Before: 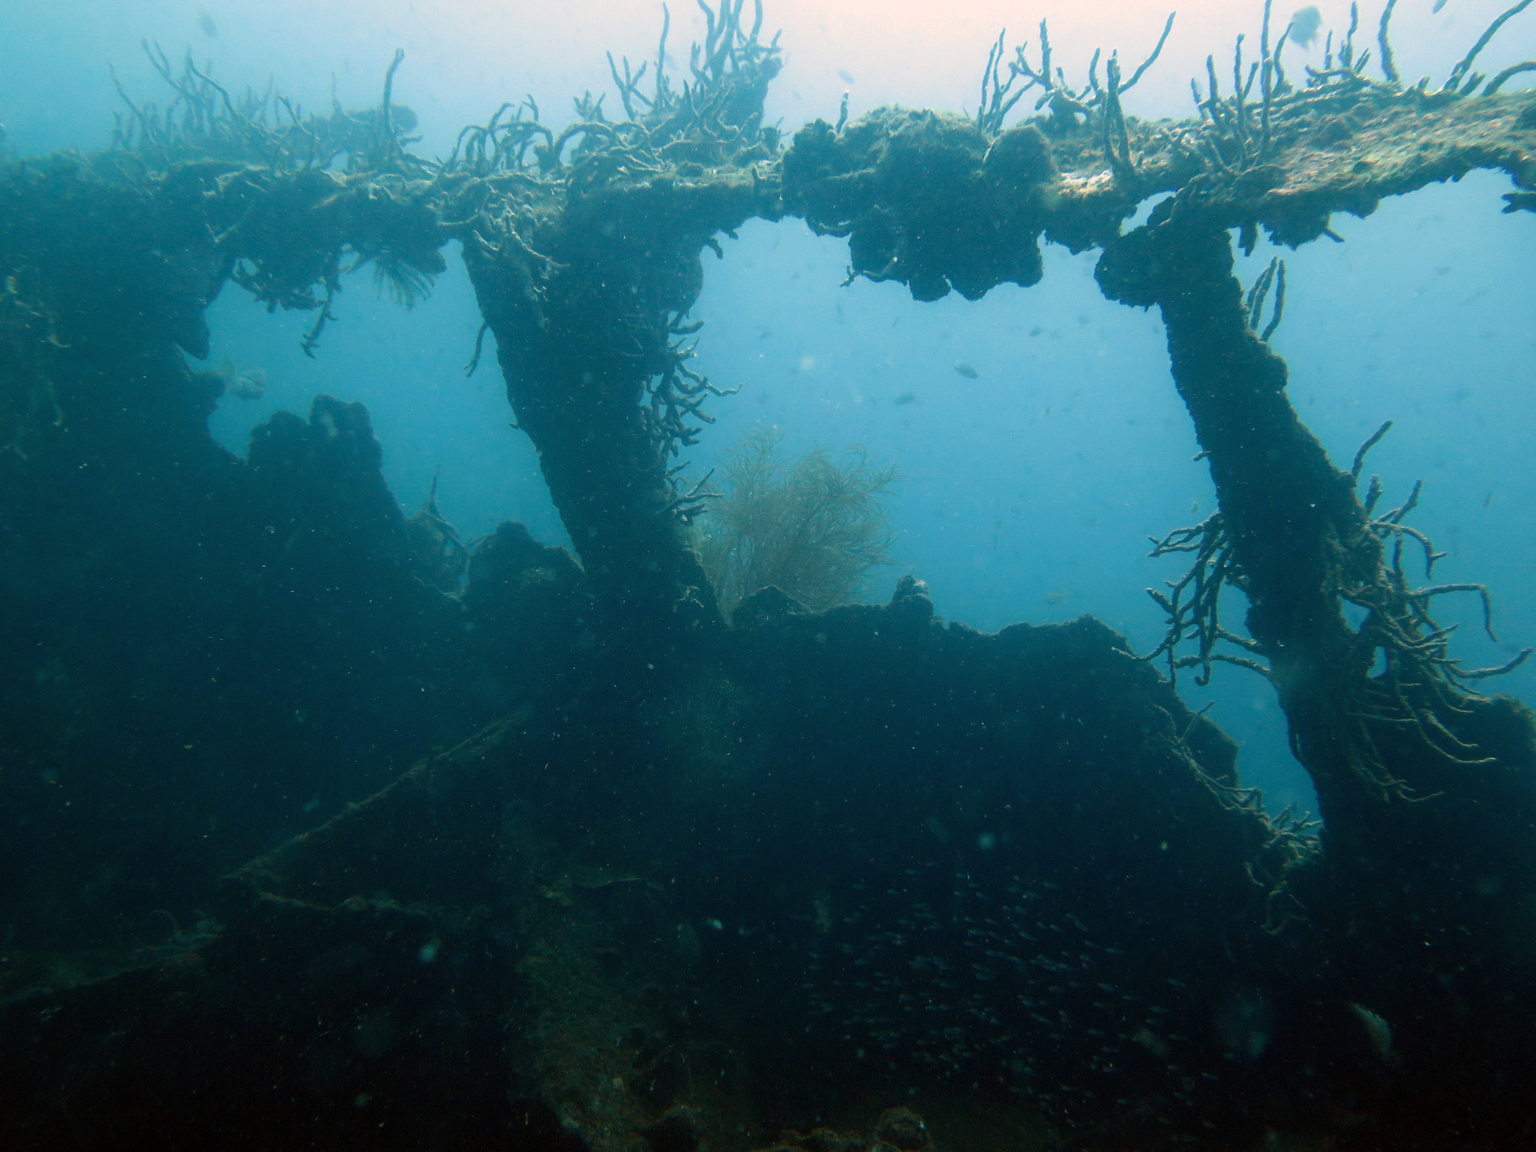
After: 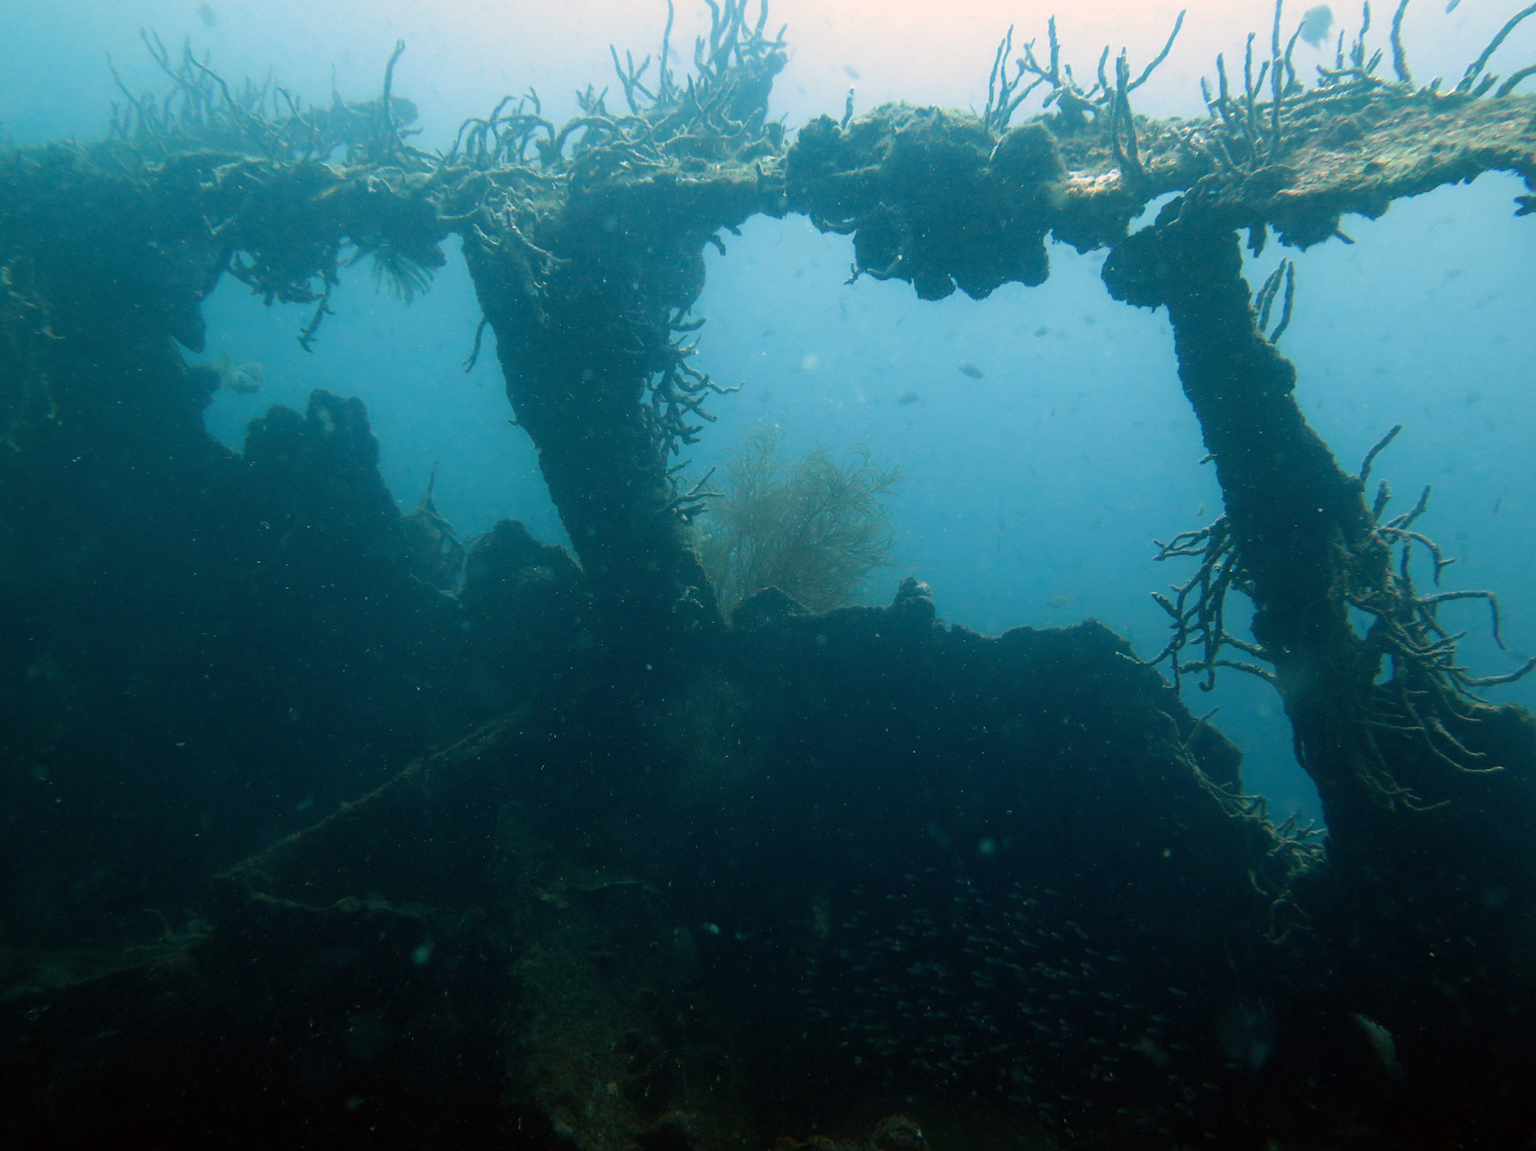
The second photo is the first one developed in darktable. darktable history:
crop and rotate: angle -0.5°
graduated density: rotation -180°, offset 27.42
